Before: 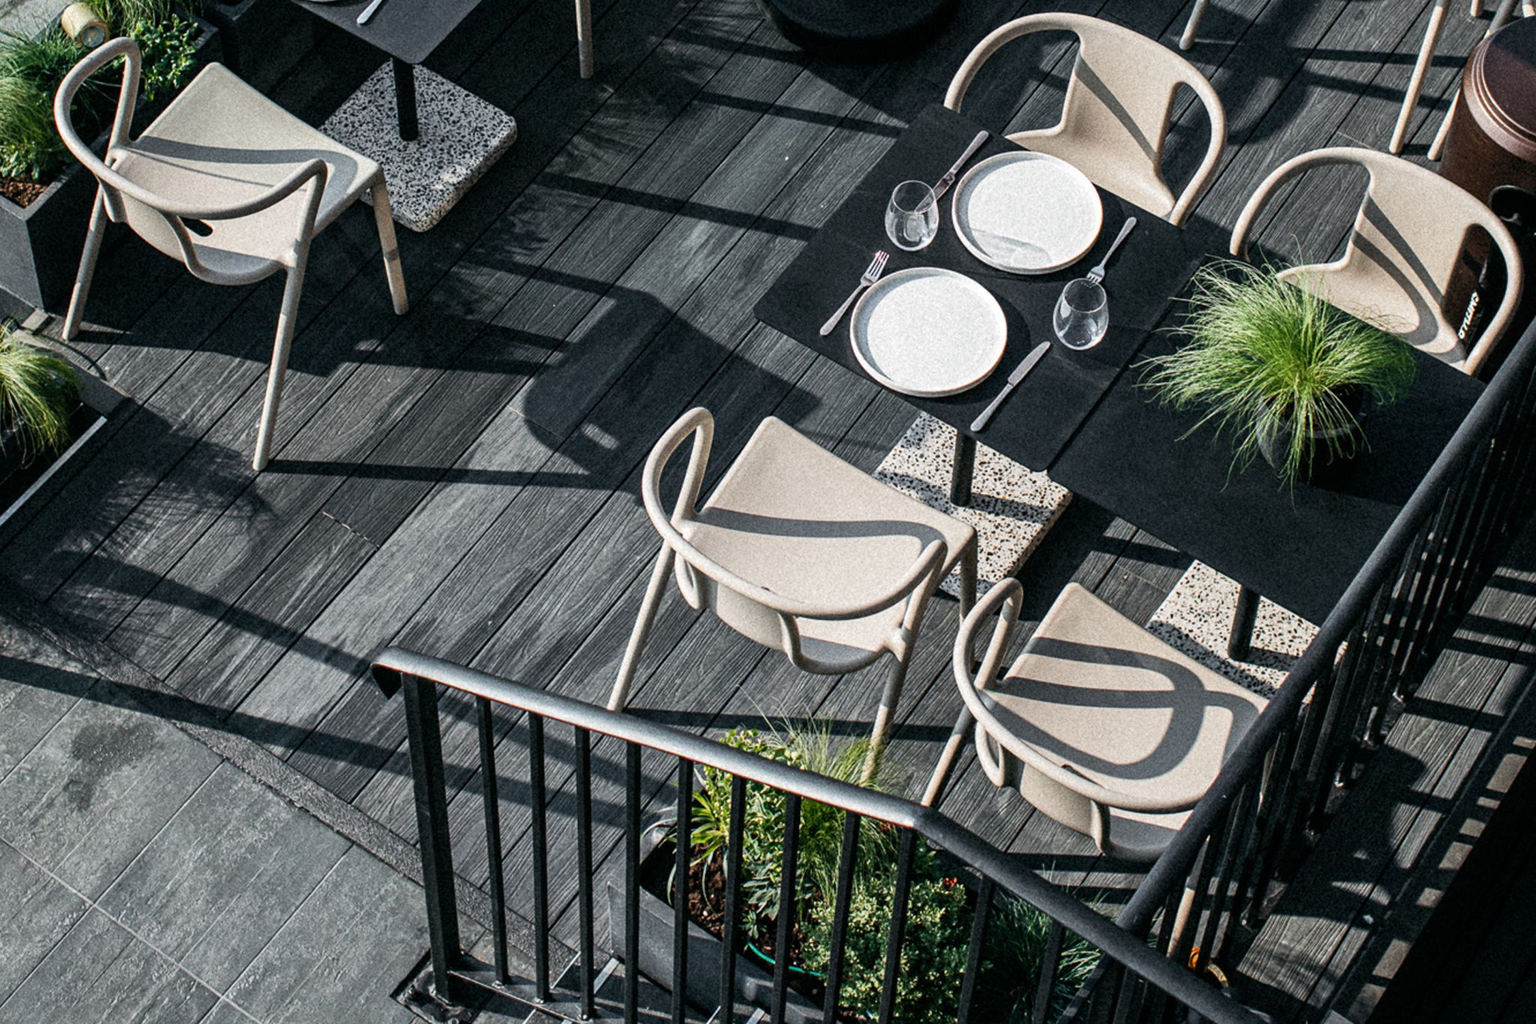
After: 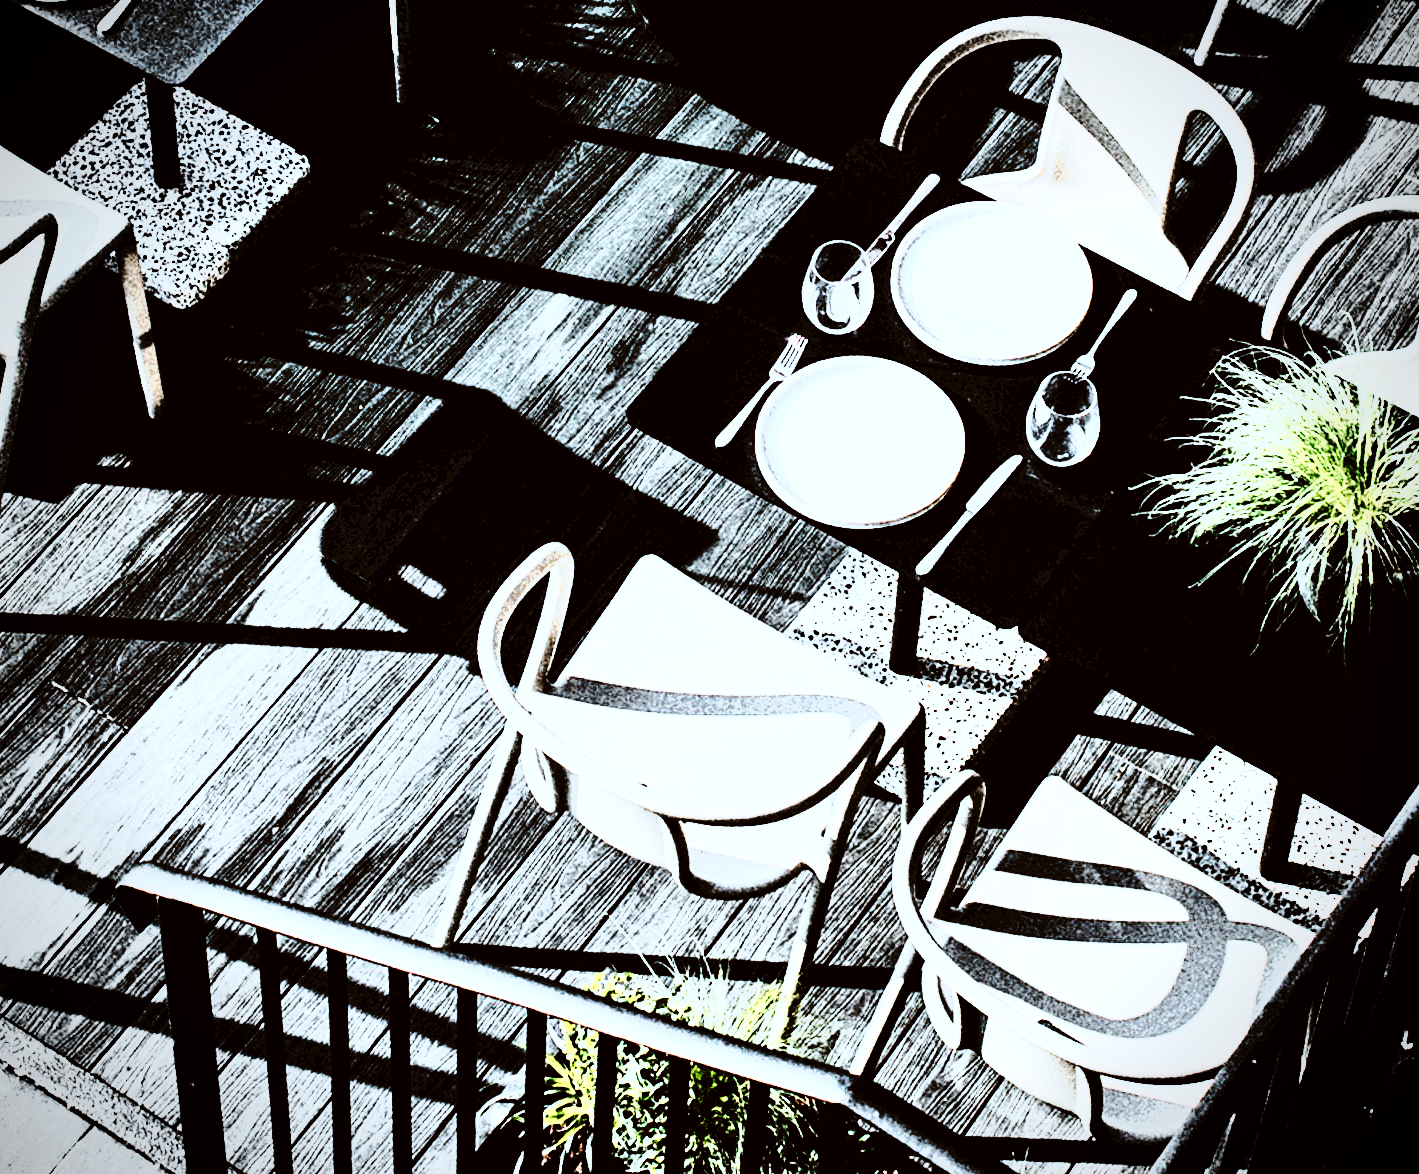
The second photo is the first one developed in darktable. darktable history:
filmic rgb: middle gray luminance 13.55%, black relative exposure -1.97 EV, white relative exposure 3.1 EV, threshold 6 EV, target black luminance 0%, hardness 1.79, latitude 59.23%, contrast 1.728, highlights saturation mix 5%, shadows ↔ highlights balance -37.52%, add noise in highlights 0, color science v3 (2019), use custom middle-gray values true, iterations of high-quality reconstruction 0, contrast in highlights soft, enable highlight reconstruction true
crop: left 18.479%, right 12.2%, bottom 13.971%
color zones: curves: ch0 [(0, 0.558) (0.143, 0.559) (0.286, 0.529) (0.429, 0.505) (0.571, 0.5) (0.714, 0.5) (0.857, 0.5) (1, 0.558)]; ch1 [(0, 0.469) (0.01, 0.469) (0.12, 0.446) (0.248, 0.469) (0.5, 0.5) (0.748, 0.5) (0.99, 0.469) (1, 0.469)]
color correction: highlights a* -3.28, highlights b* -6.24, shadows a* 3.1, shadows b* 5.19
vignetting: on, module defaults
shadows and highlights: soften with gaussian
tone curve: curves: ch0 [(0, 0) (0.003, 0.043) (0.011, 0.043) (0.025, 0.035) (0.044, 0.042) (0.069, 0.035) (0.1, 0.03) (0.136, 0.017) (0.177, 0.03) (0.224, 0.06) (0.277, 0.118) (0.335, 0.189) (0.399, 0.297) (0.468, 0.483) (0.543, 0.631) (0.623, 0.746) (0.709, 0.823) (0.801, 0.944) (0.898, 0.966) (1, 1)], preserve colors none
contrast brightness saturation: contrast 0.39, brightness 0.53
